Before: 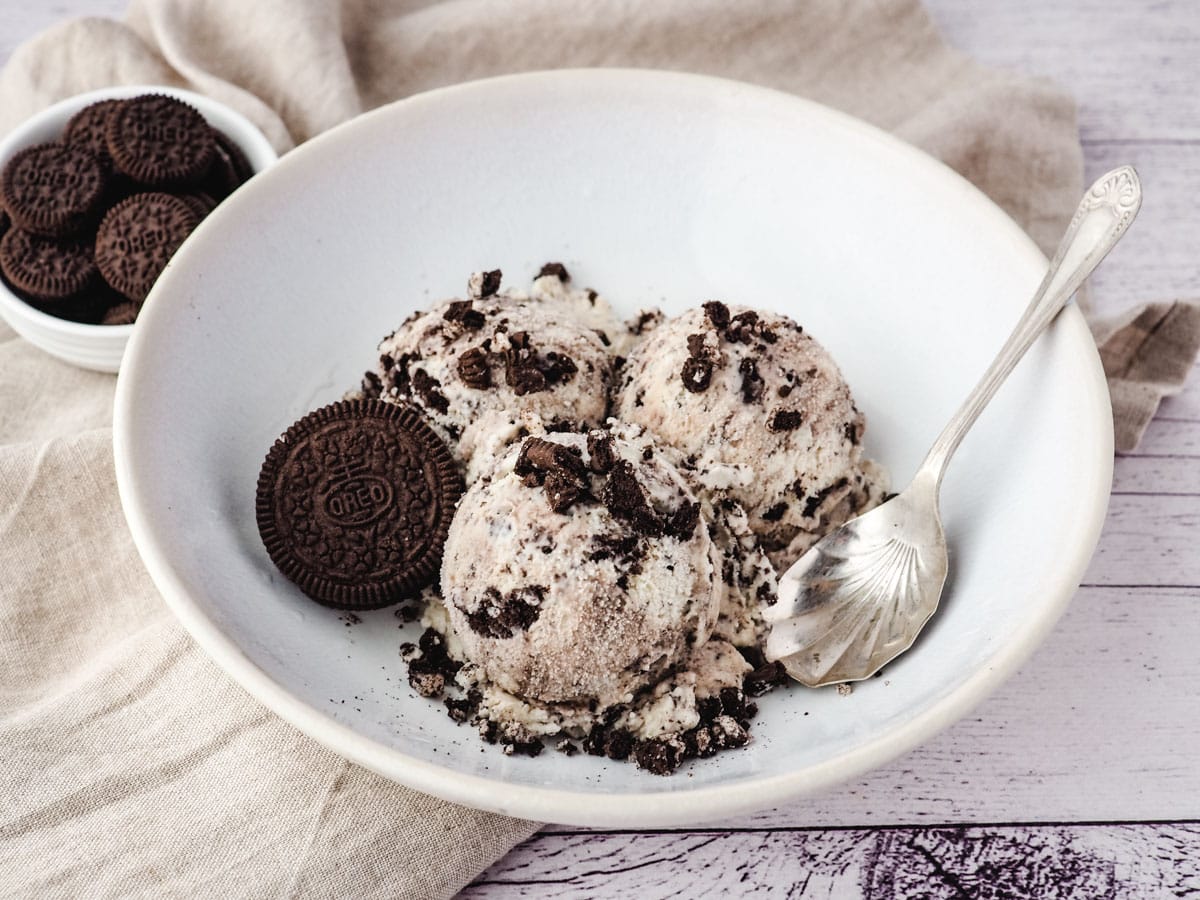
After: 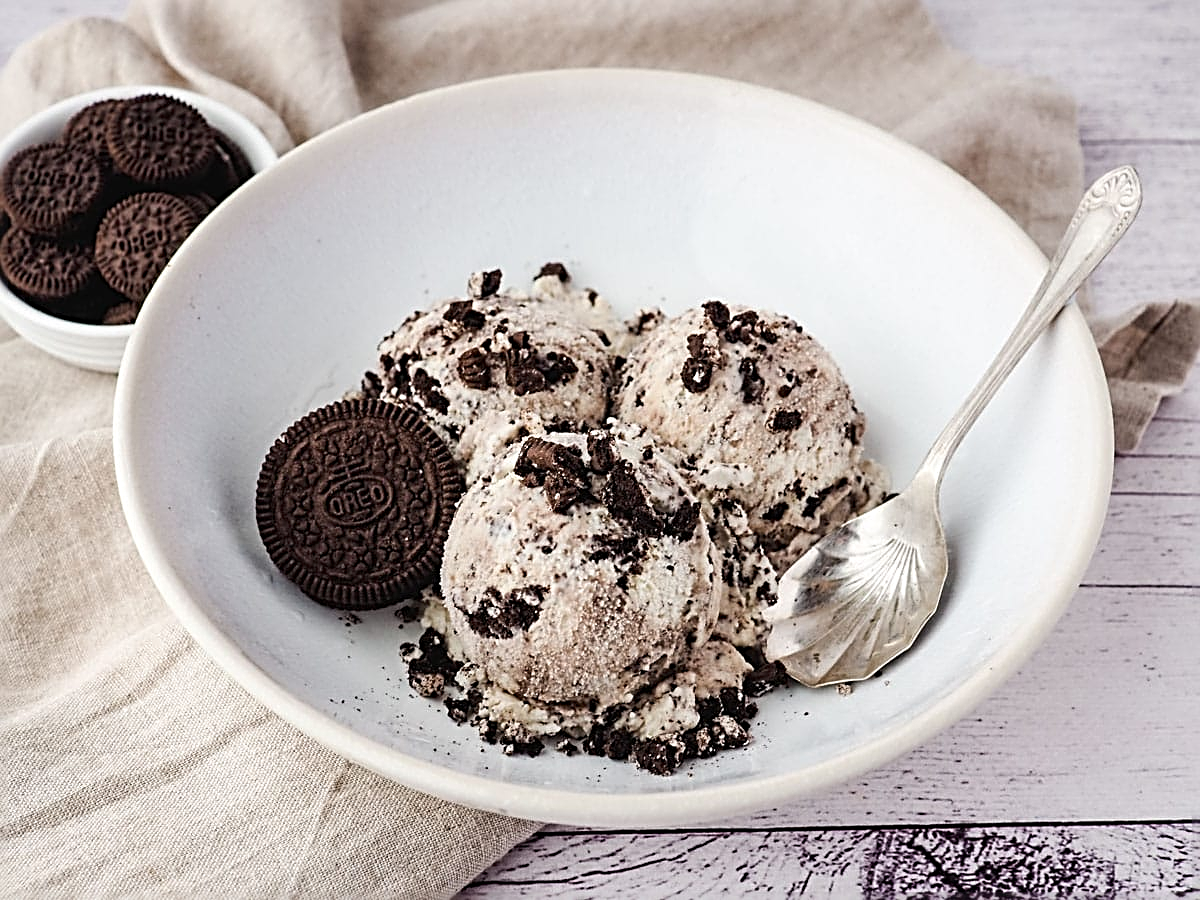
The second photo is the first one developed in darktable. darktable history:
sharpen: radius 2.831, amount 0.709
